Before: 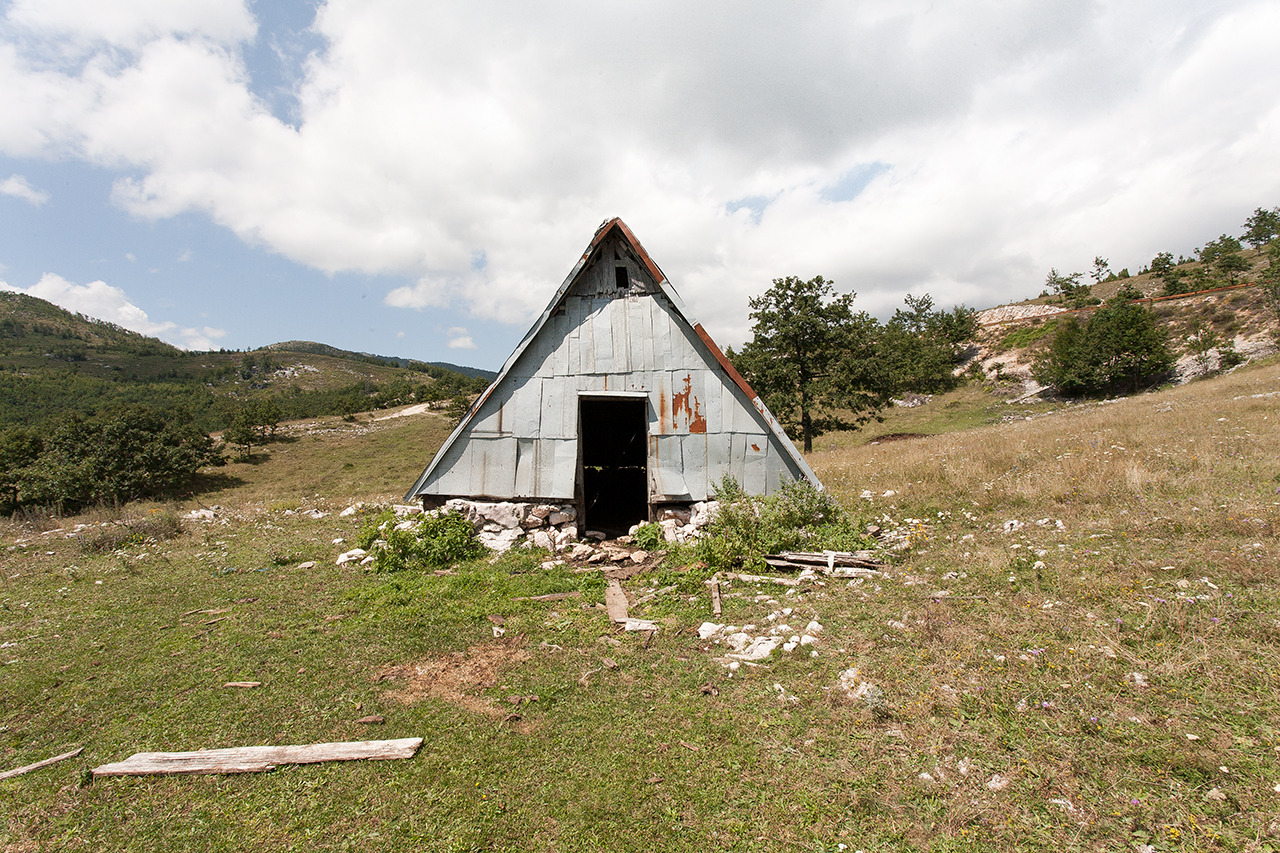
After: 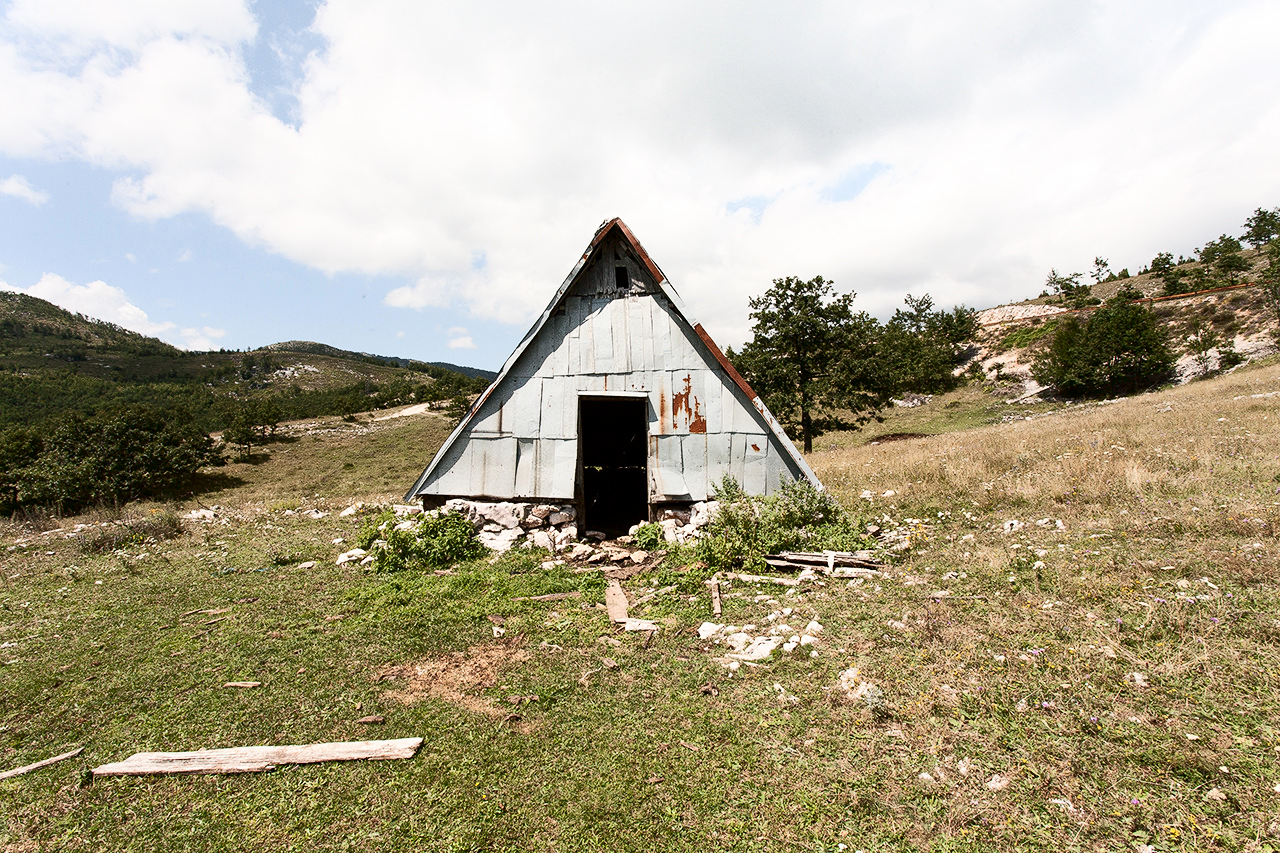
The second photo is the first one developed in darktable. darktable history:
contrast brightness saturation: contrast 0.297
